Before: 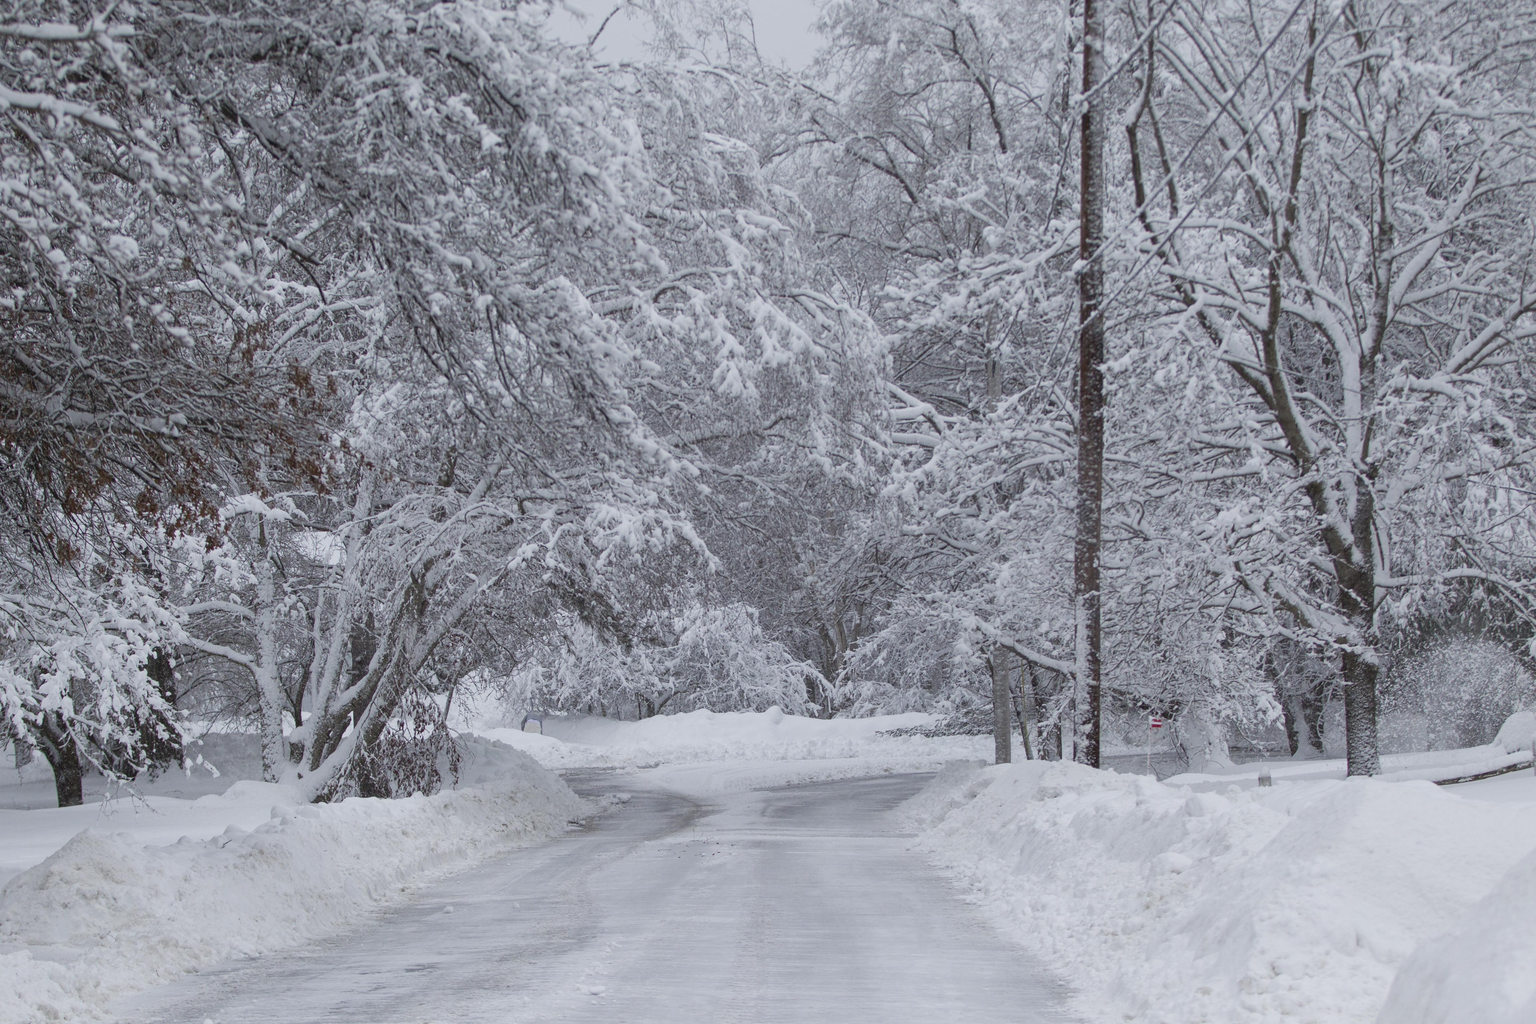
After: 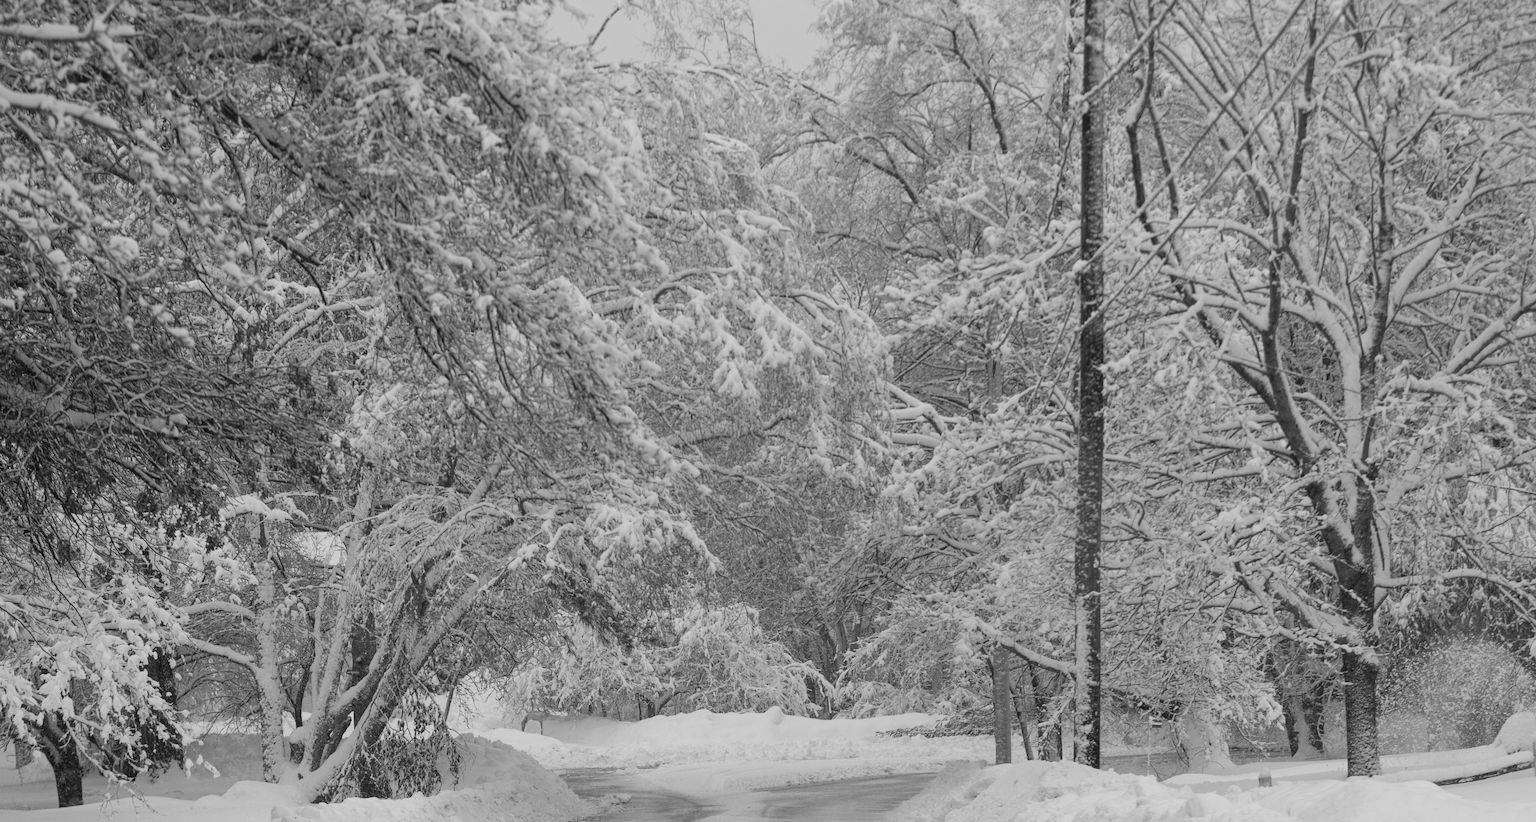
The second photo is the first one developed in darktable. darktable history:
white balance: red 0.967, blue 1.049
monochrome: on, module defaults
crop: bottom 19.644%
